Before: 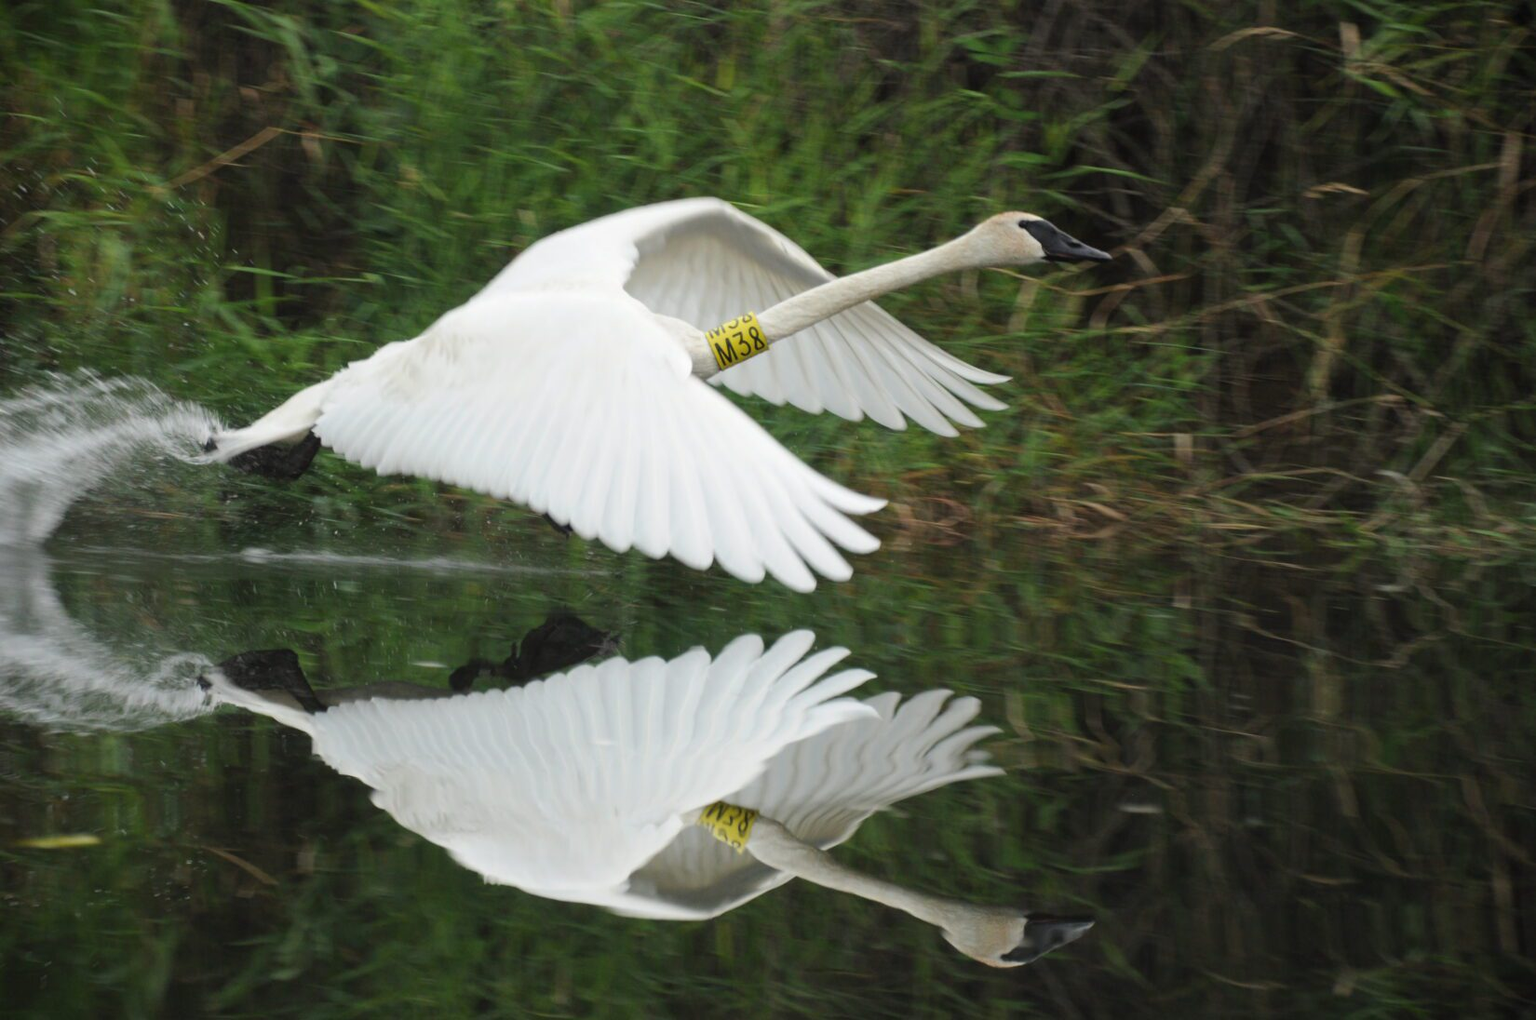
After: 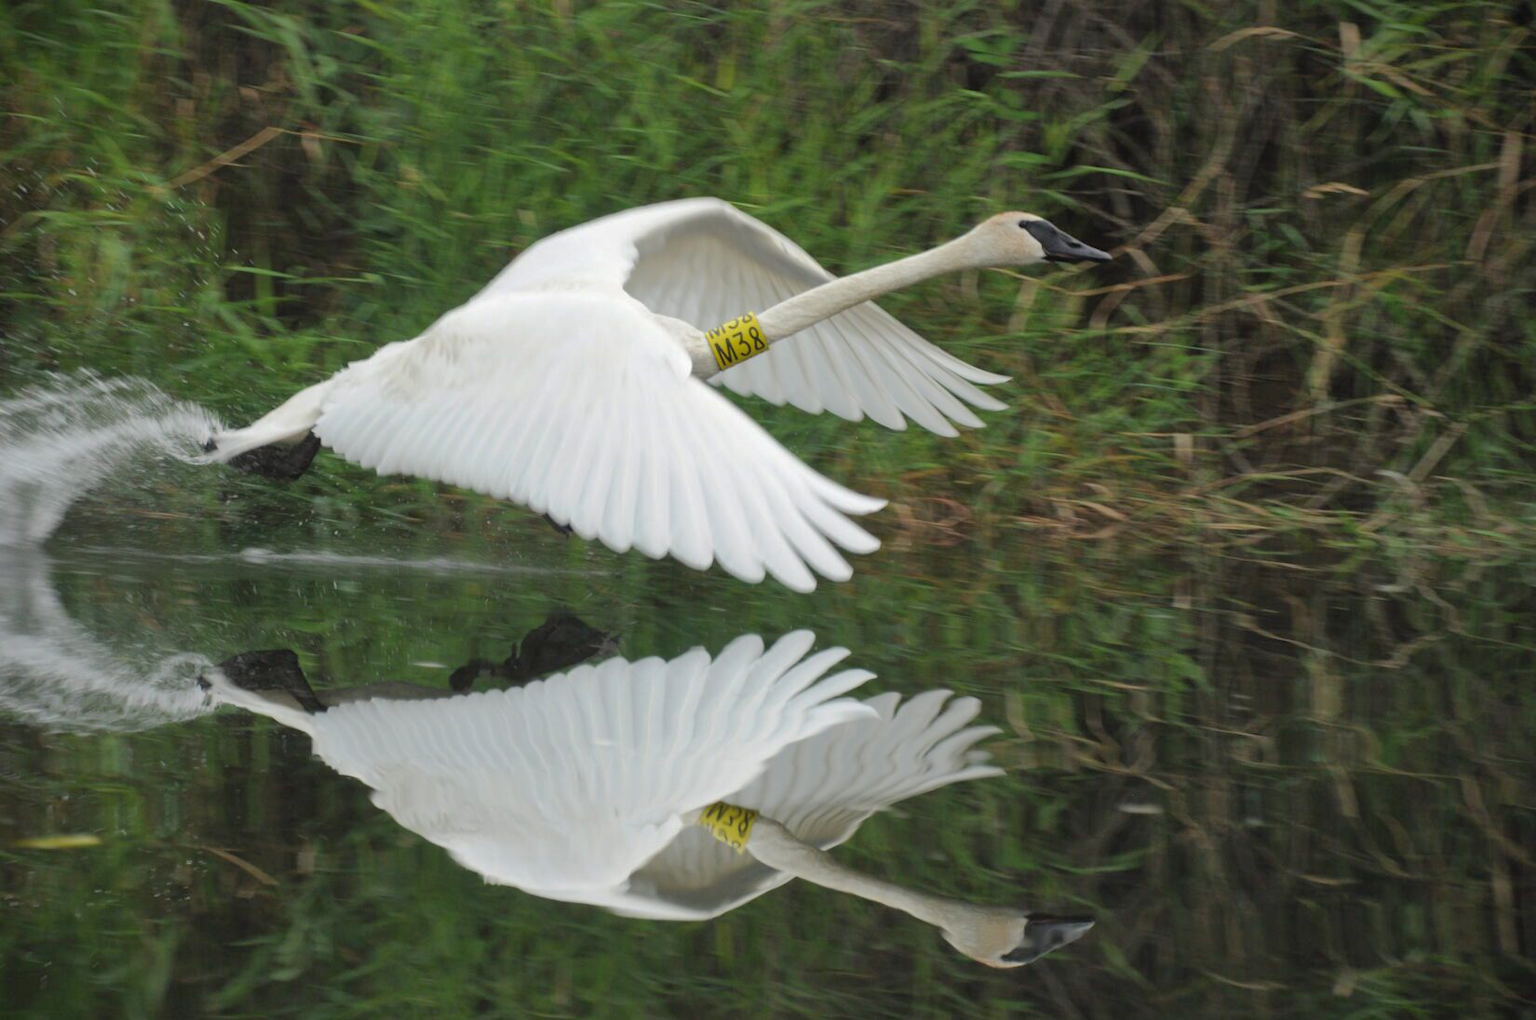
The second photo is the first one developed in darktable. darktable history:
shadows and highlights: on, module defaults
tone equalizer: edges refinement/feathering 500, mask exposure compensation -1.57 EV, preserve details no
